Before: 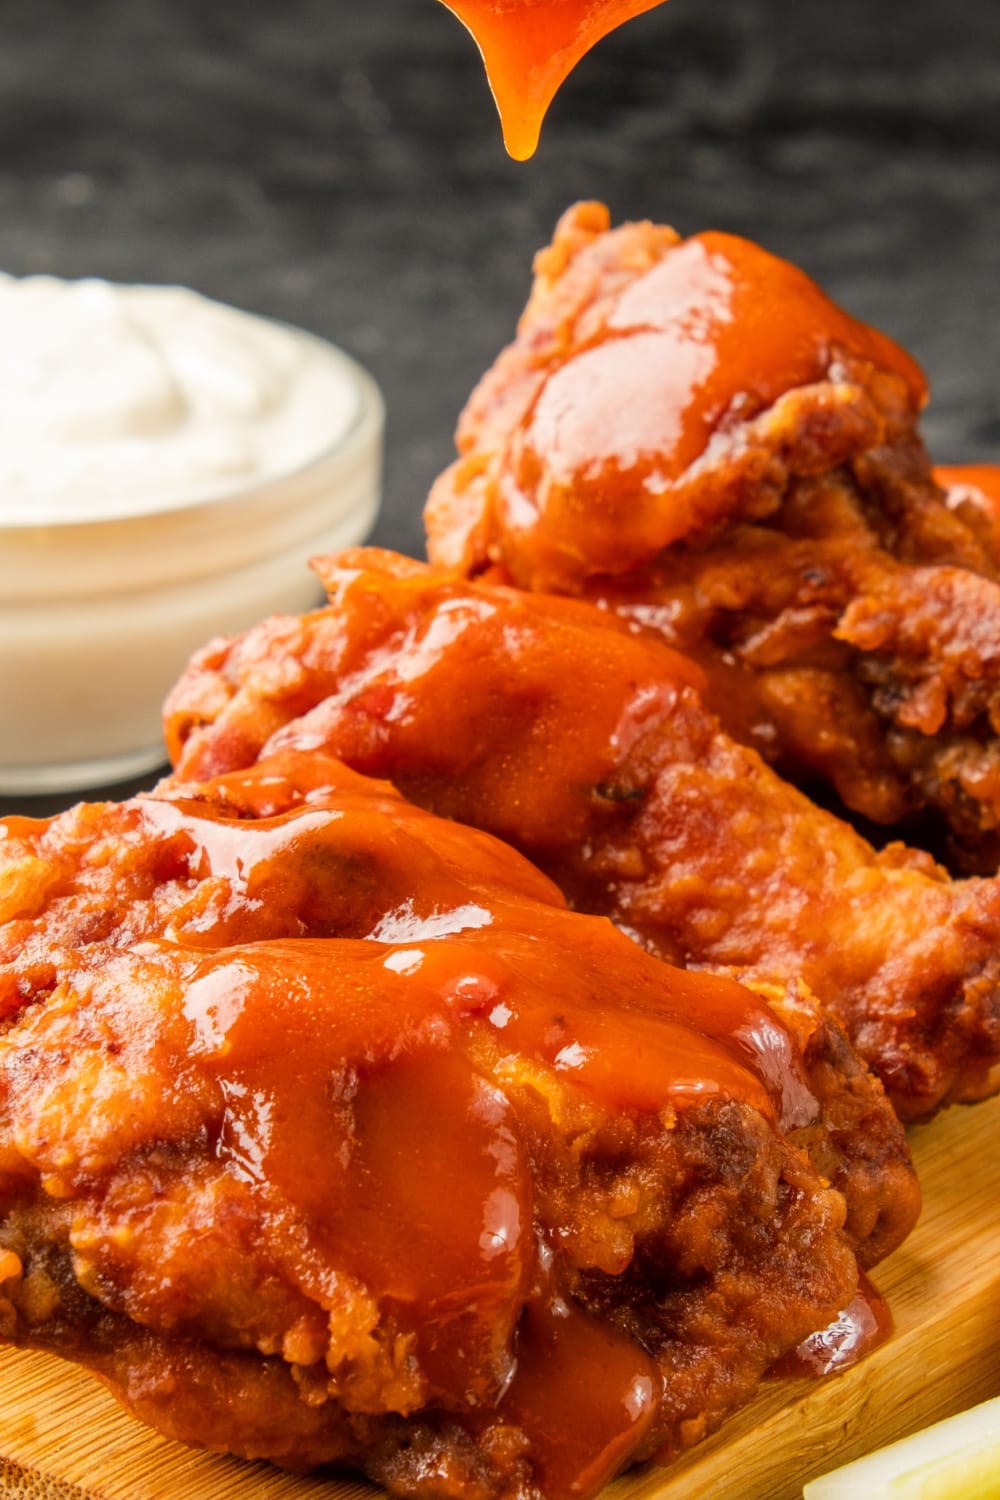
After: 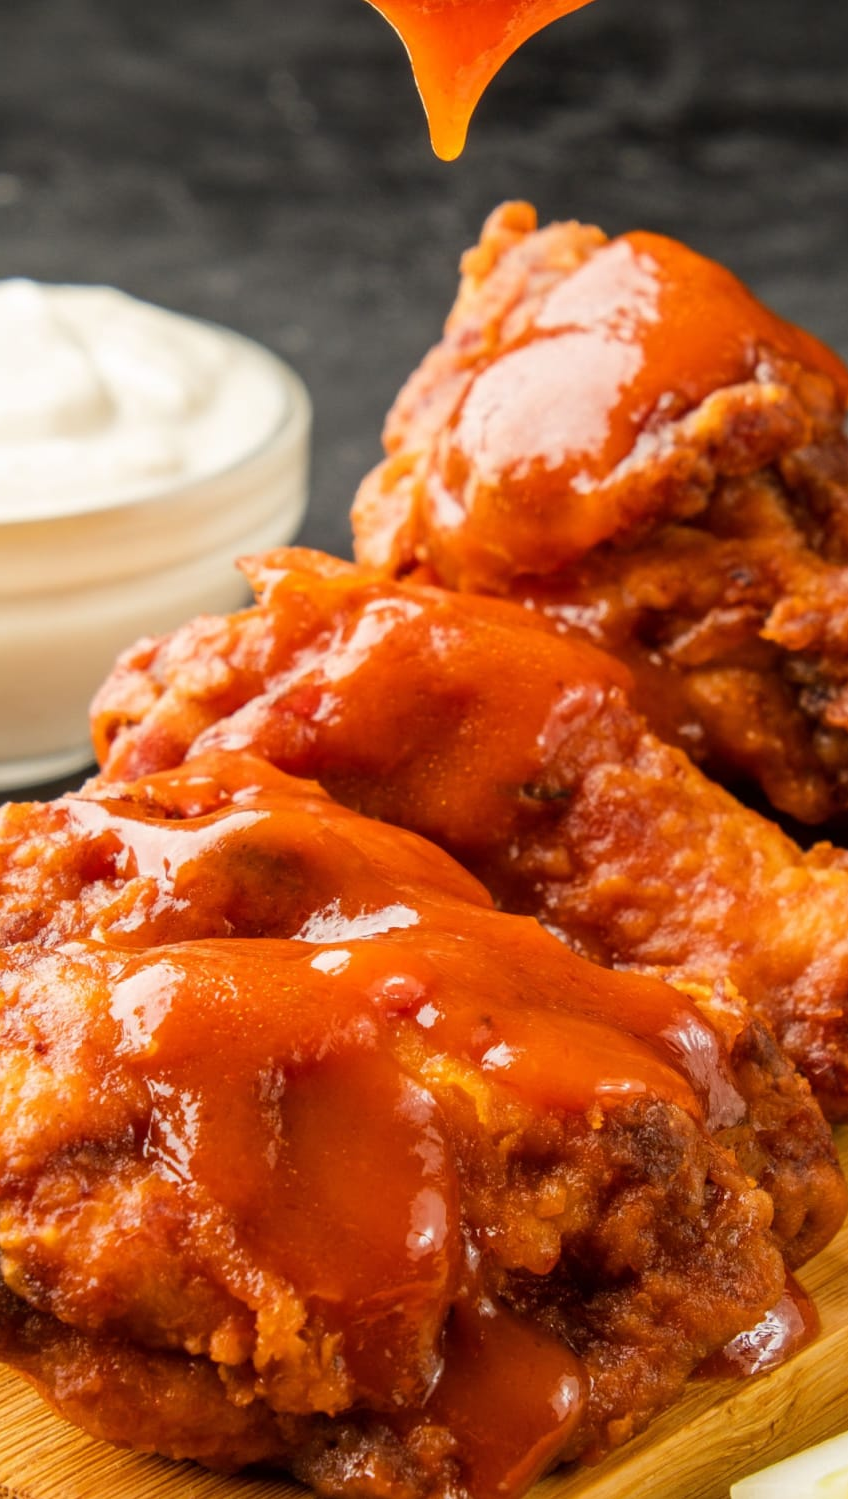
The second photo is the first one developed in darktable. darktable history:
crop: left 7.34%, right 7.788%
